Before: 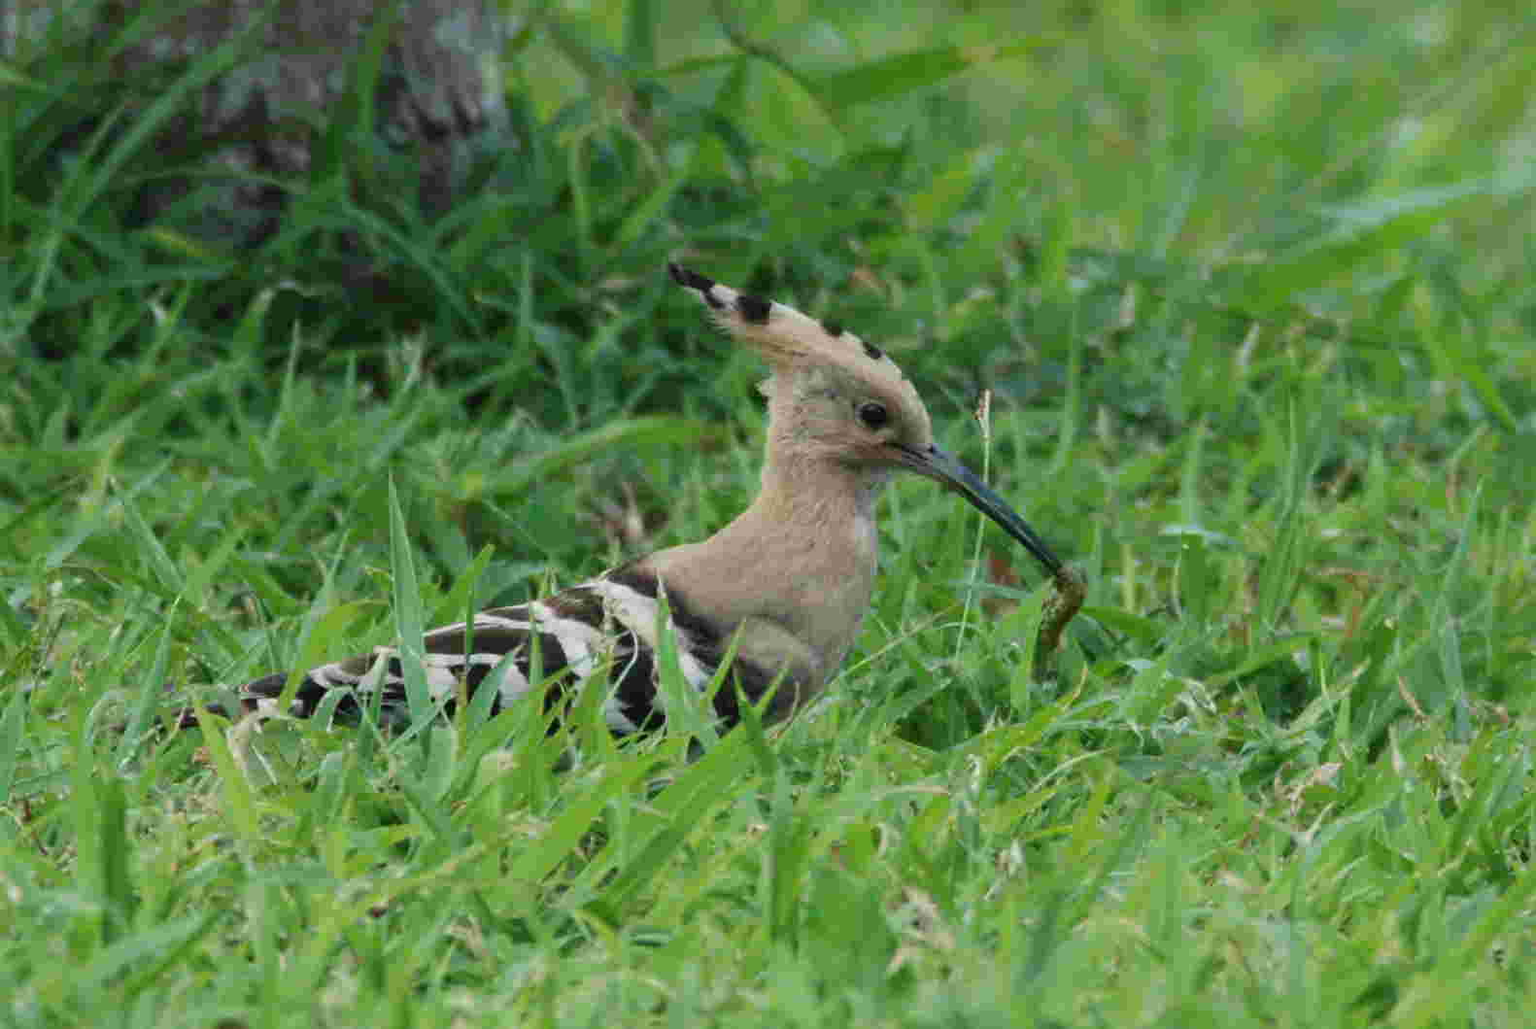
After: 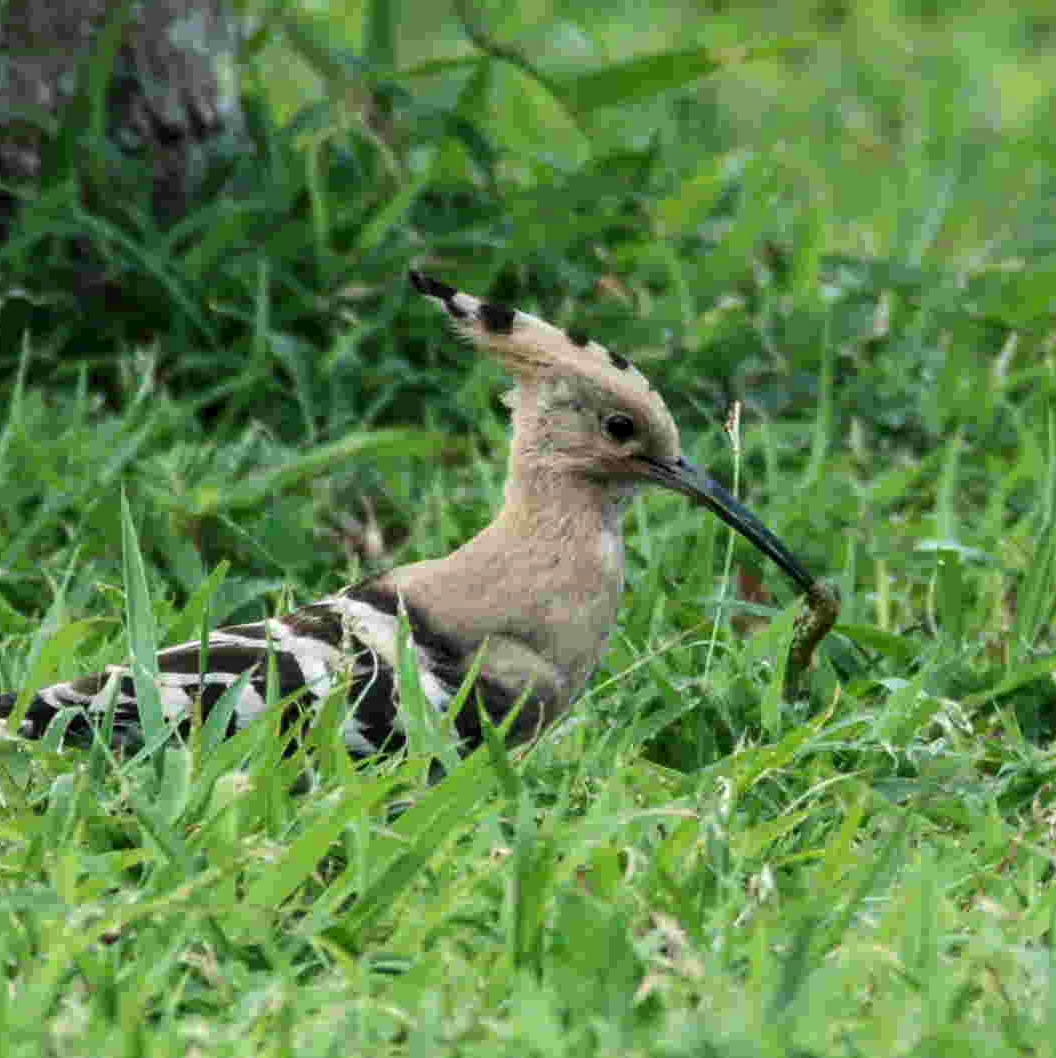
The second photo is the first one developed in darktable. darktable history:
local contrast: on, module defaults
crop and rotate: left 17.732%, right 15.423%
tone equalizer: -8 EV -0.417 EV, -7 EV -0.389 EV, -6 EV -0.333 EV, -5 EV -0.222 EV, -3 EV 0.222 EV, -2 EV 0.333 EV, -1 EV 0.389 EV, +0 EV 0.417 EV, edges refinement/feathering 500, mask exposure compensation -1.57 EV, preserve details no
